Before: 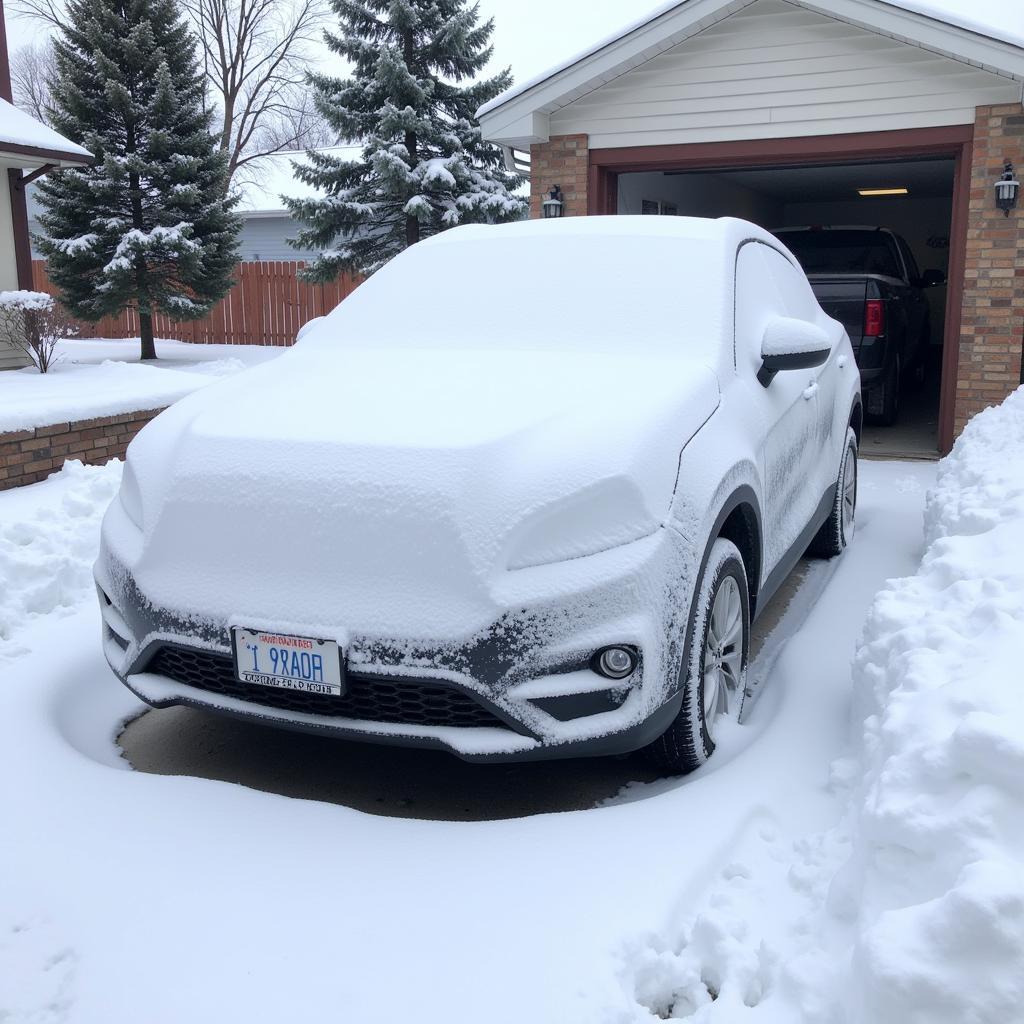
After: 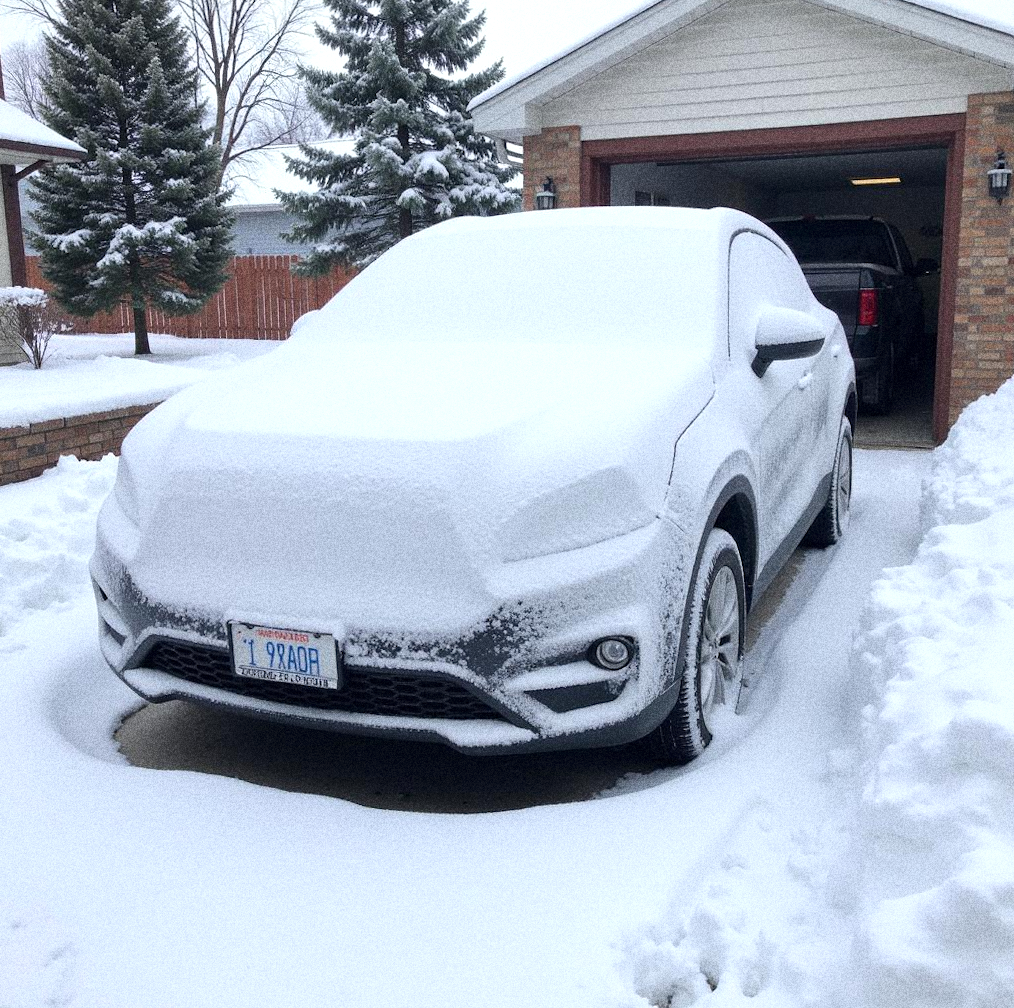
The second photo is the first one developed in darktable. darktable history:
rotate and perspective: rotation -0.45°, automatic cropping original format, crop left 0.008, crop right 0.992, crop top 0.012, crop bottom 0.988
exposure: exposure 0.2 EV, compensate highlight preservation false
grain: coarseness 14.49 ISO, strength 48.04%, mid-tones bias 35%
